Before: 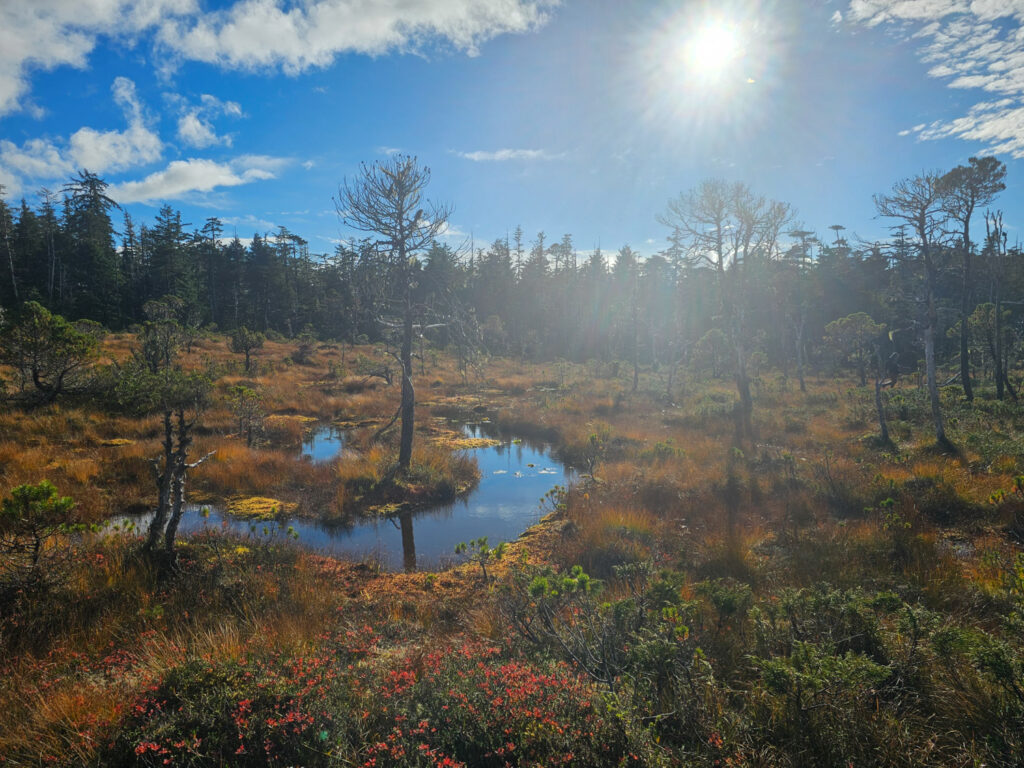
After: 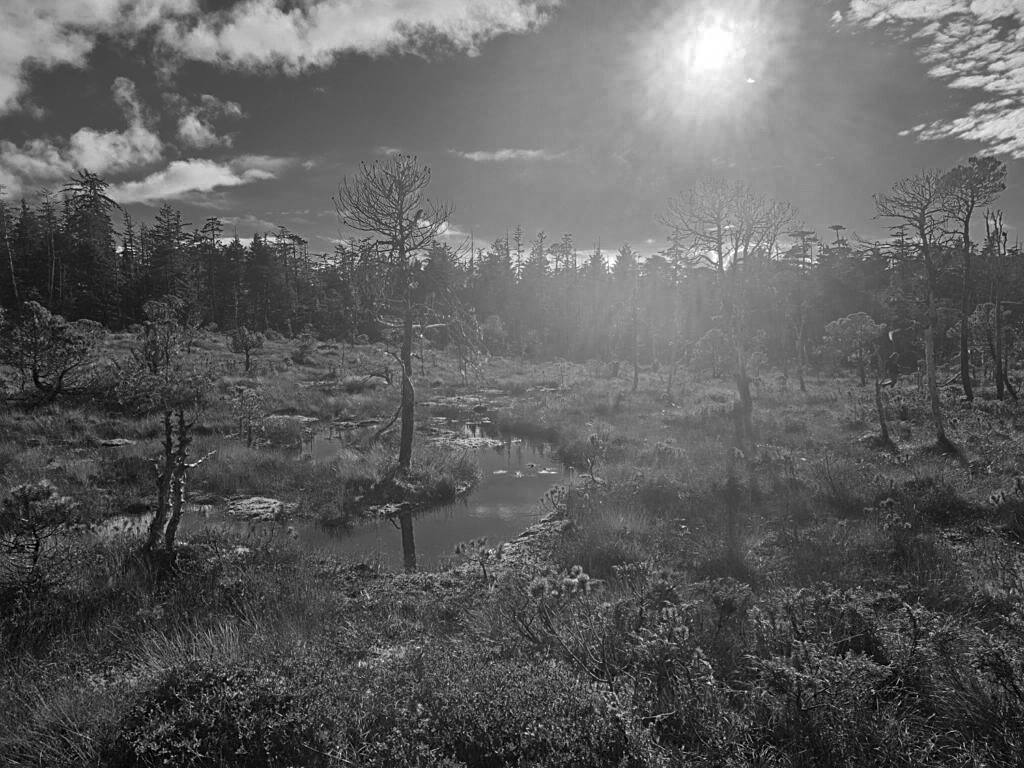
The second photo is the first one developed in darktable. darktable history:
color zones: curves: ch0 [(0.002, 0.593) (0.143, 0.417) (0.285, 0.541) (0.455, 0.289) (0.608, 0.327) (0.727, 0.283) (0.869, 0.571) (1, 0.603)]; ch1 [(0, 0) (0.143, 0) (0.286, 0) (0.429, 0) (0.571, 0) (0.714, 0) (0.857, 0)]
sharpen: on, module defaults
color balance rgb: perceptual saturation grading › global saturation 30%
